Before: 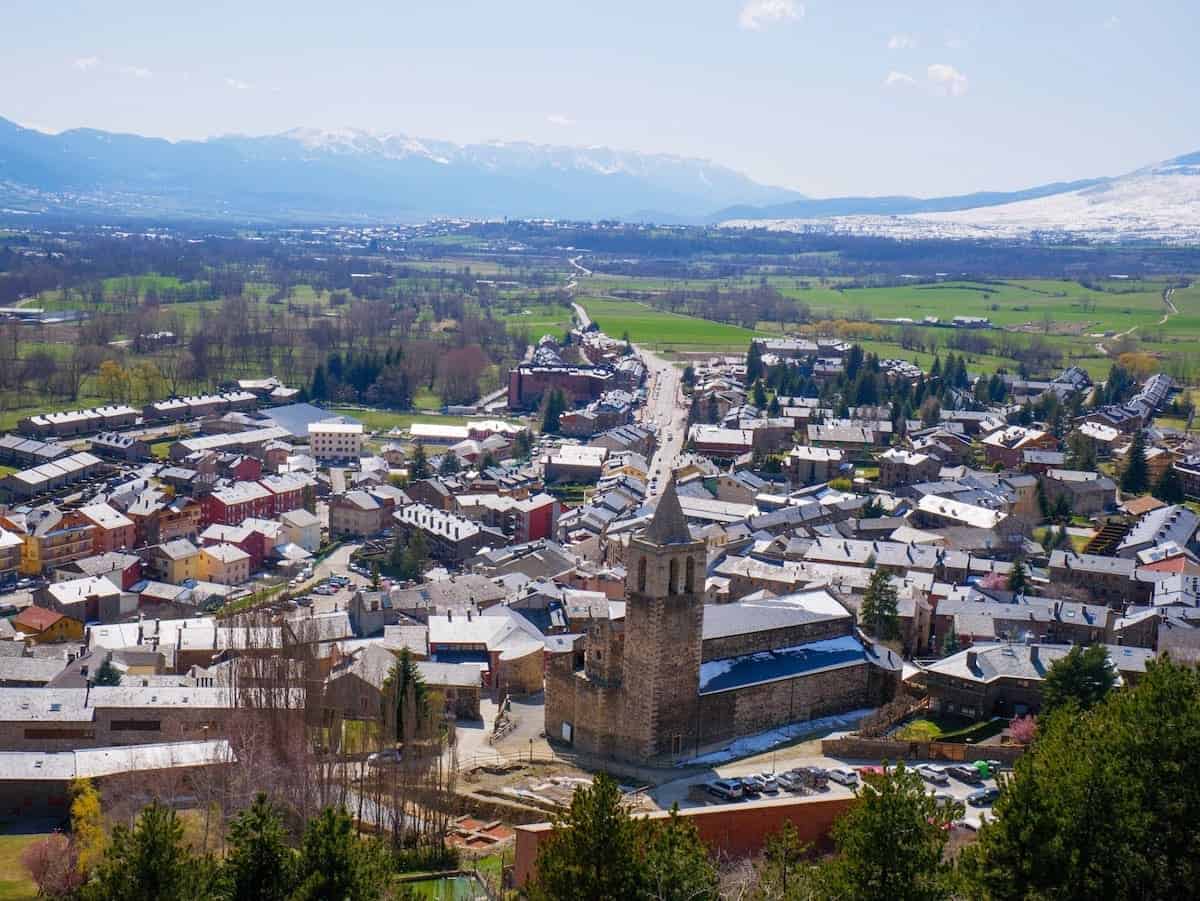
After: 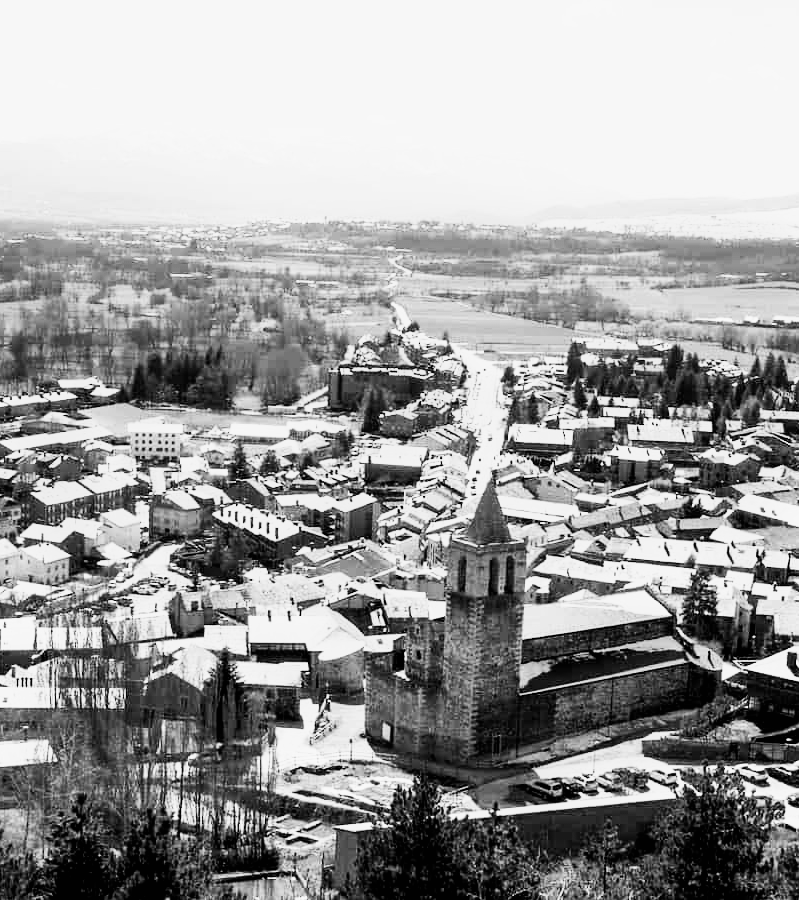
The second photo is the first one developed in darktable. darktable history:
crop and rotate: left 15.055%, right 18.278%
color balance rgb: shadows lift › luminance -21.66%, shadows lift › chroma 6.57%, shadows lift › hue 270°, power › chroma 0.68%, power › hue 60°, highlights gain › luminance 6.08%, highlights gain › chroma 1.33%, highlights gain › hue 90°, global offset › luminance -0.87%, perceptual saturation grading › global saturation 26.86%, perceptual saturation grading › highlights -28.39%, perceptual saturation grading › mid-tones 15.22%, perceptual saturation grading › shadows 33.98%, perceptual brilliance grading › highlights 10%, perceptual brilliance grading › mid-tones 5%
base curve: curves: ch0 [(0, 0) (0.007, 0.004) (0.027, 0.03) (0.046, 0.07) (0.207, 0.54) (0.442, 0.872) (0.673, 0.972) (1, 1)], preserve colors none
monochrome: a -35.87, b 49.73, size 1.7
